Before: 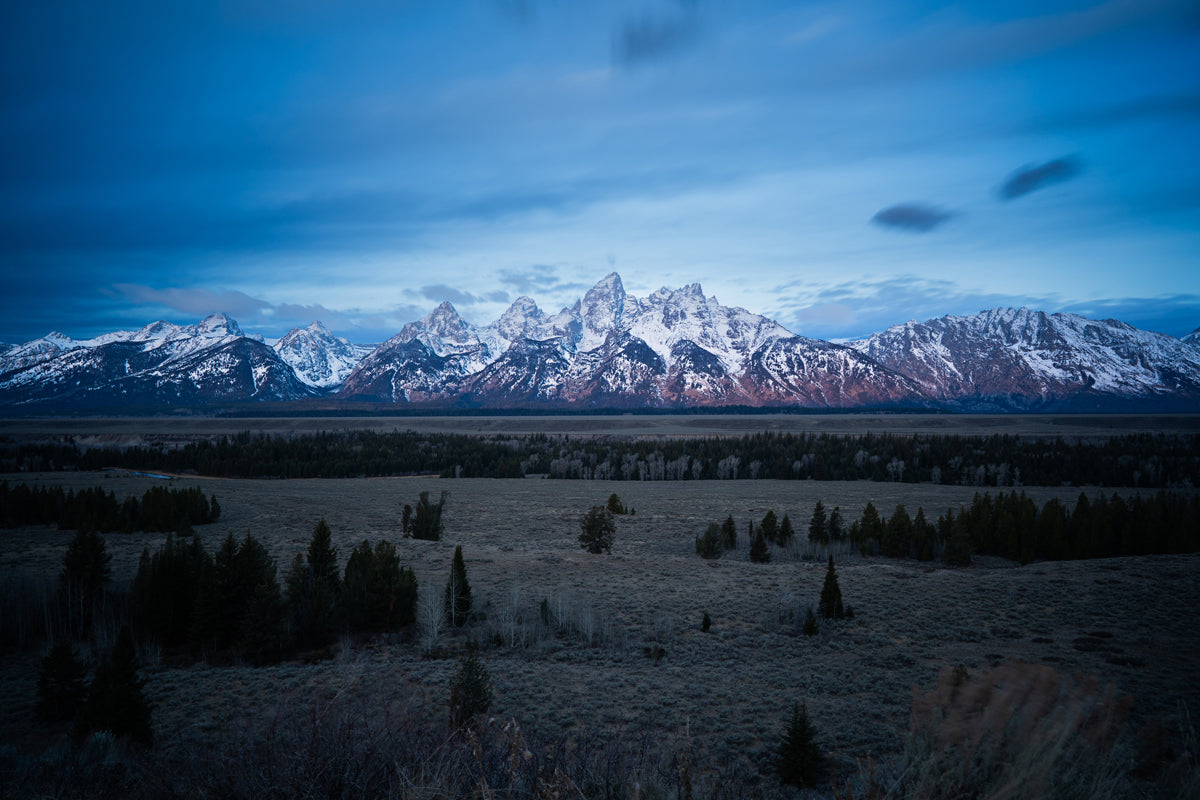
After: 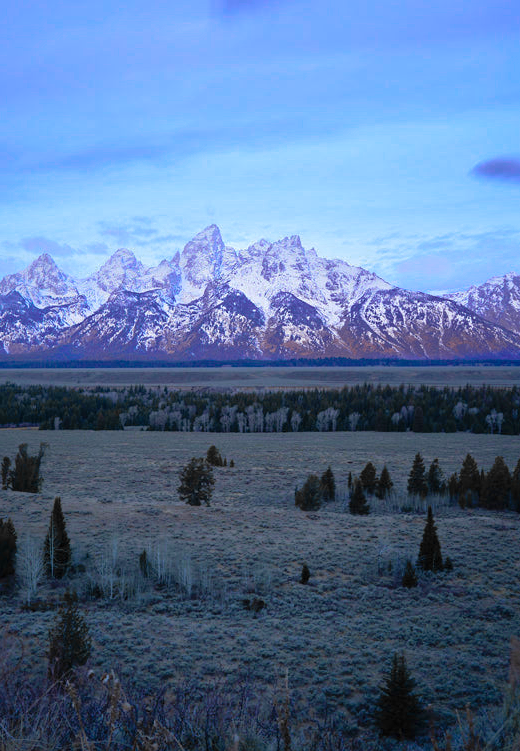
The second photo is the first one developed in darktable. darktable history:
color zones: curves: ch0 [(0, 0.363) (0.128, 0.373) (0.25, 0.5) (0.402, 0.407) (0.521, 0.525) (0.63, 0.559) (0.729, 0.662) (0.867, 0.471)]; ch1 [(0, 0.515) (0.136, 0.618) (0.25, 0.5) (0.378, 0) (0.516, 0) (0.622, 0.593) (0.737, 0.819) (0.87, 0.593)]; ch2 [(0, 0.529) (0.128, 0.471) (0.282, 0.451) (0.386, 0.662) (0.516, 0.525) (0.633, 0.554) (0.75, 0.62) (0.875, 0.441)]
shadows and highlights: on, module defaults
white balance: red 1, blue 1
crop: left 33.452%, top 6.025%, right 23.155%
